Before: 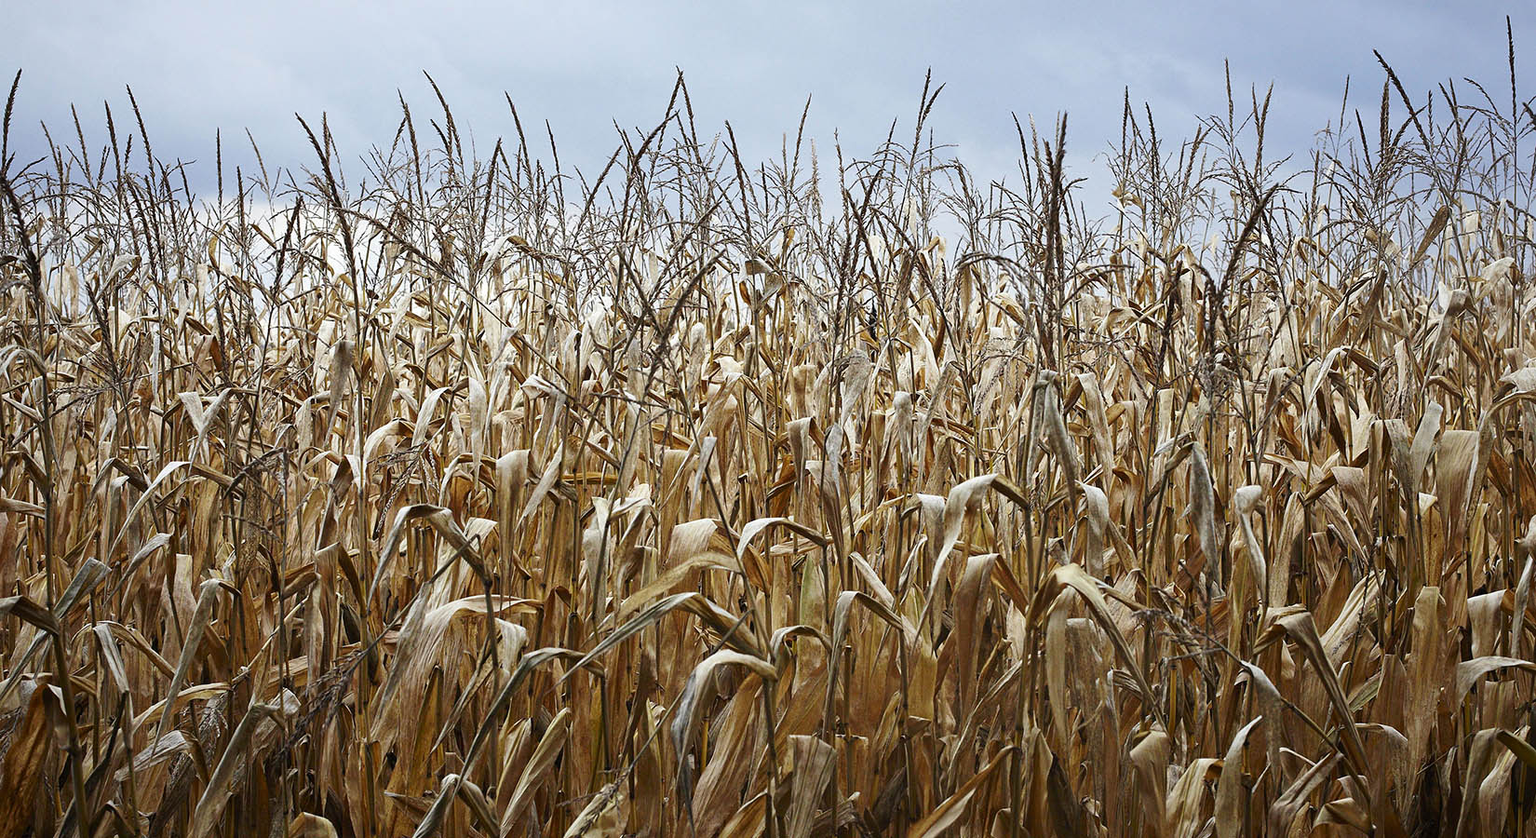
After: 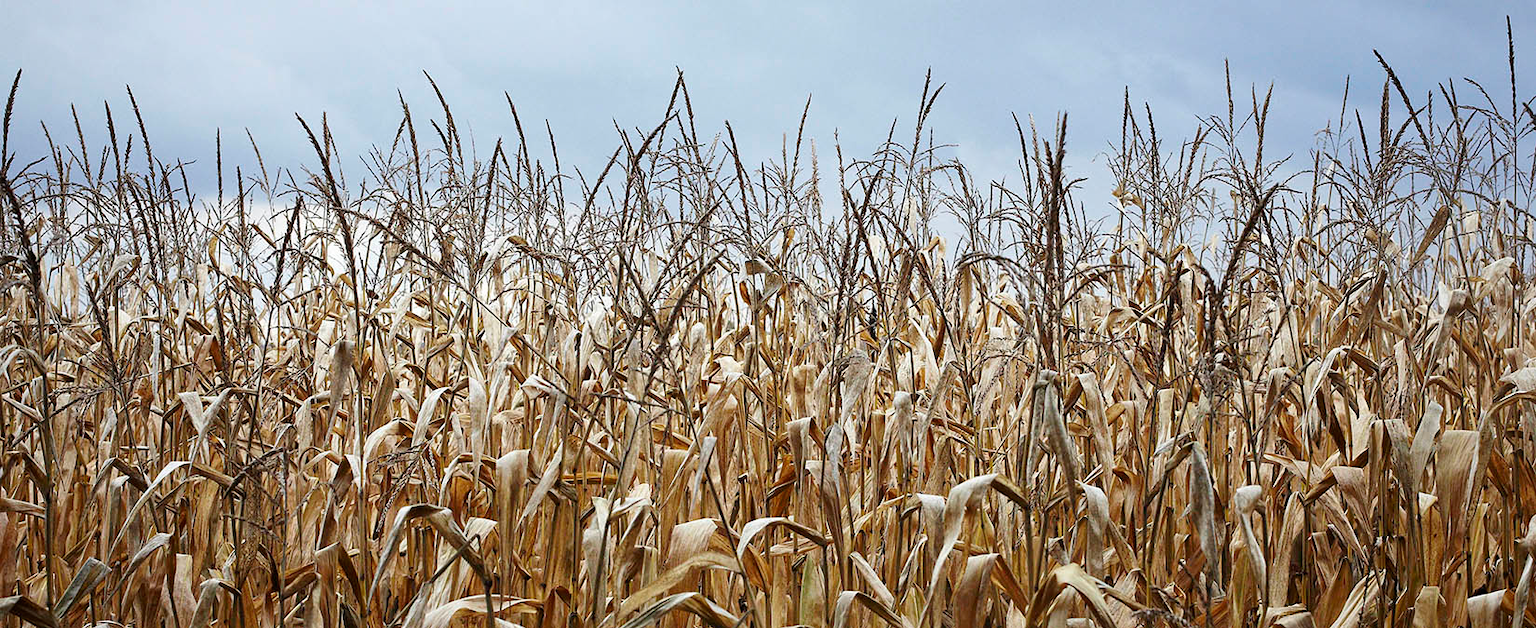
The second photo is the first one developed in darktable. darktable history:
crop: bottom 24.984%
